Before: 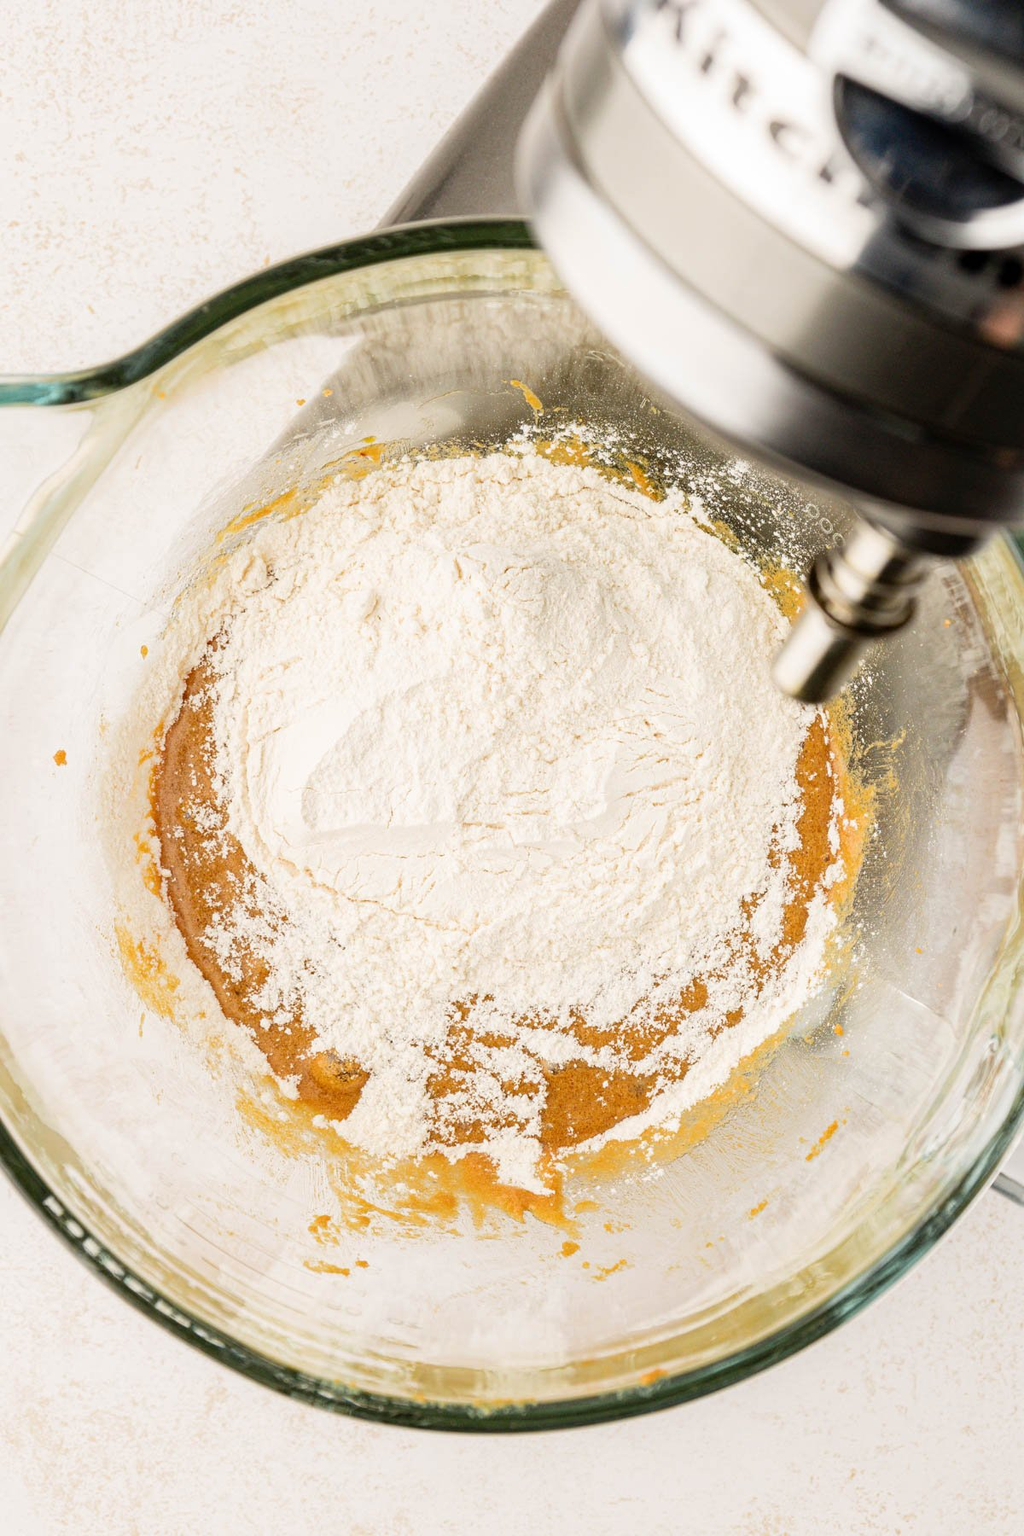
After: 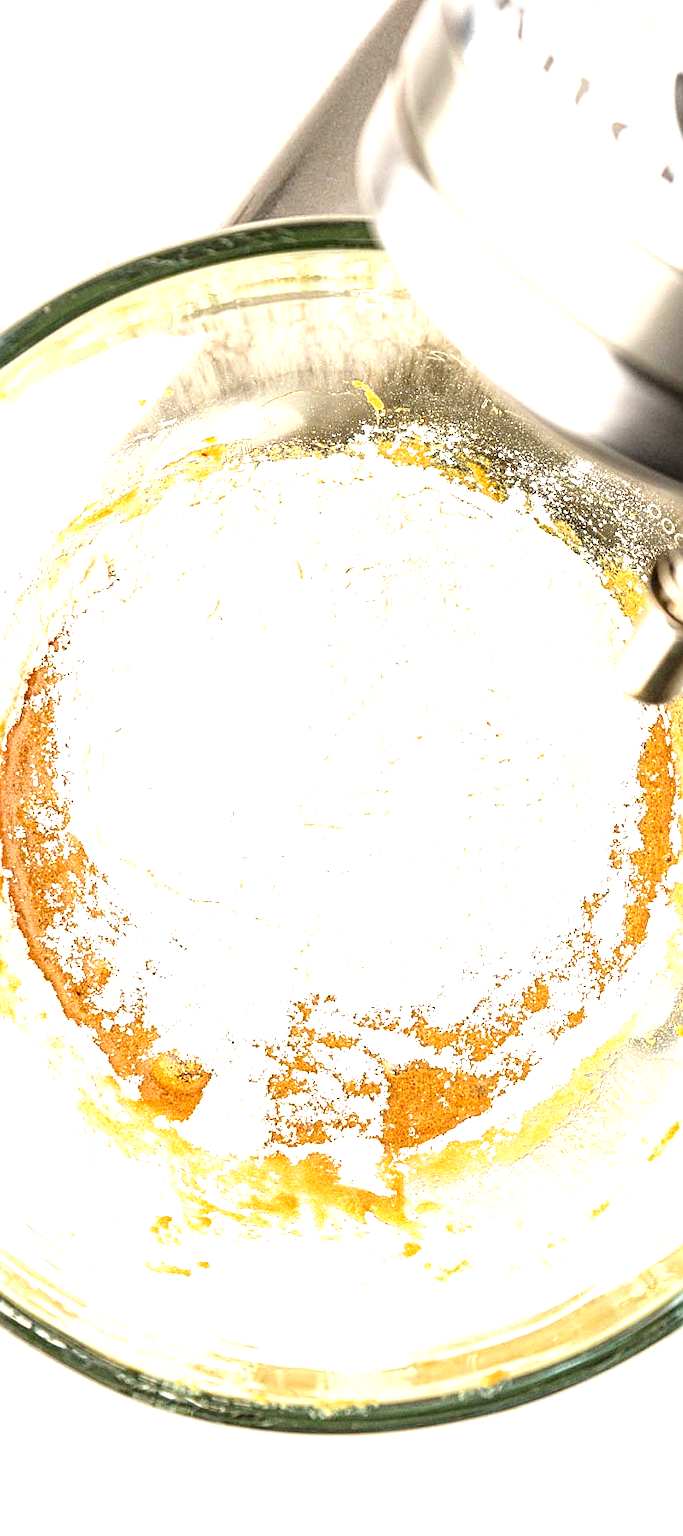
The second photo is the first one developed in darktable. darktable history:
exposure: exposure 0.991 EV, compensate highlight preservation false
crop and rotate: left 15.512%, right 17.737%
sharpen: on, module defaults
local contrast: on, module defaults
